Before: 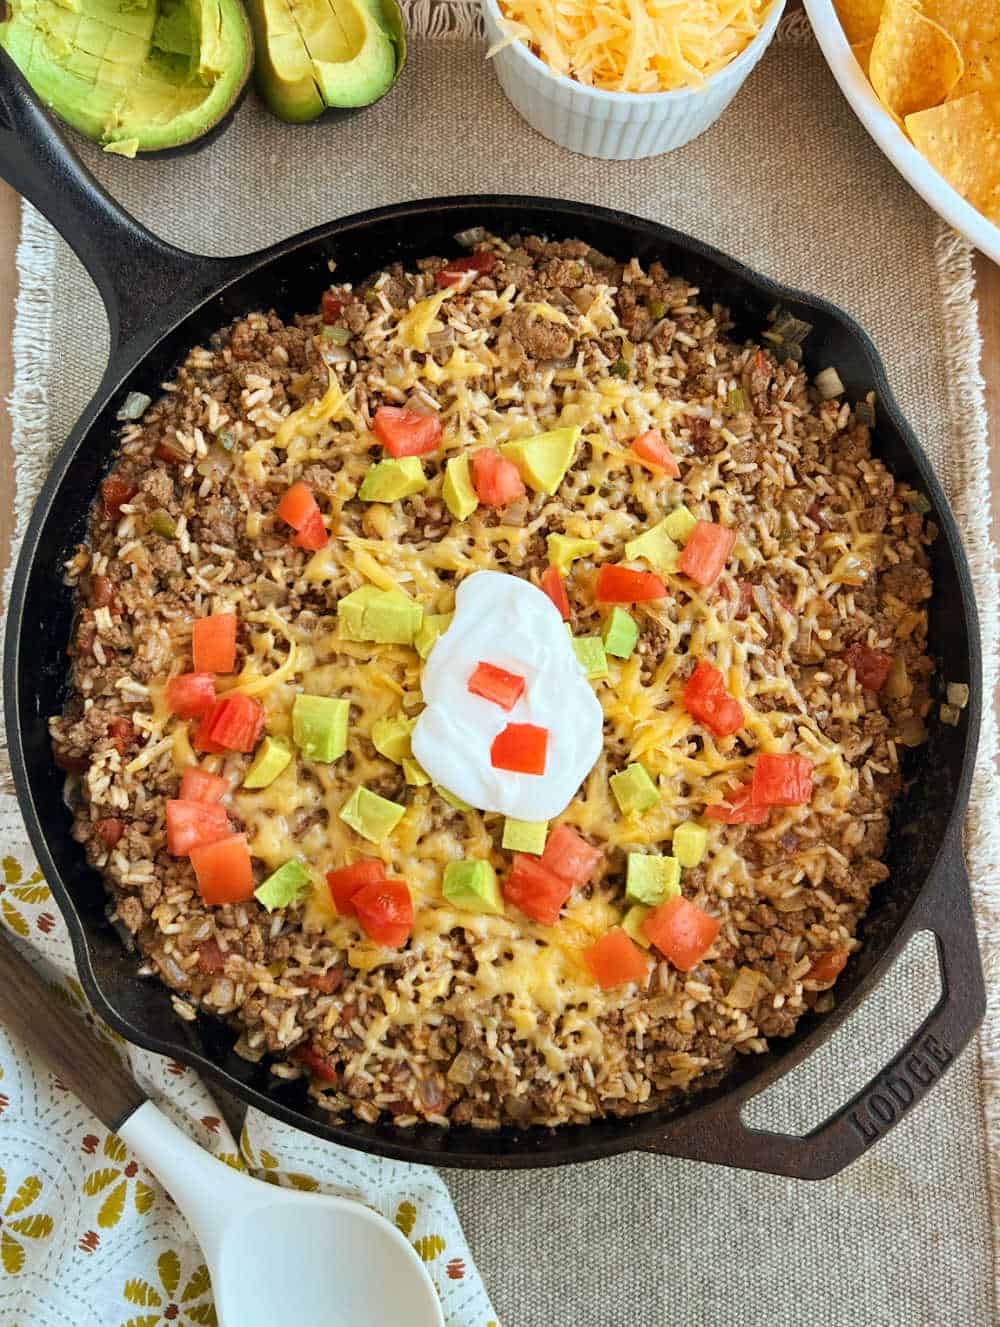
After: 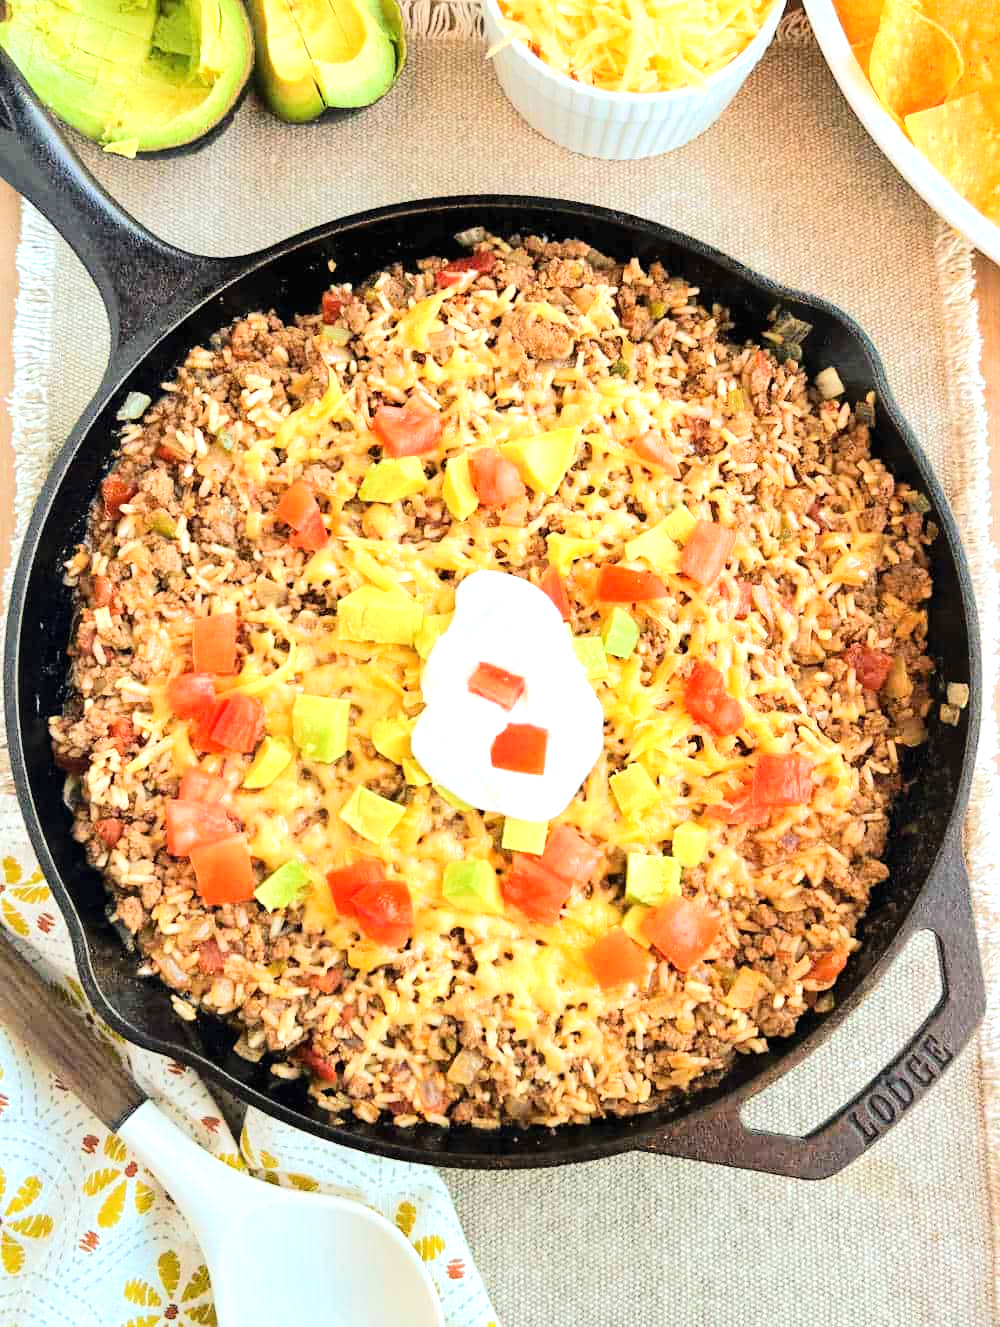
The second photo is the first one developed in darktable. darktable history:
exposure: black level correction 0, exposure 0.498 EV, compensate highlight preservation false
tone equalizer: -7 EV 0.156 EV, -6 EV 0.566 EV, -5 EV 1.18 EV, -4 EV 1.29 EV, -3 EV 1.17 EV, -2 EV 0.6 EV, -1 EV 0.168 EV, edges refinement/feathering 500, mask exposure compensation -1.57 EV, preserve details no
